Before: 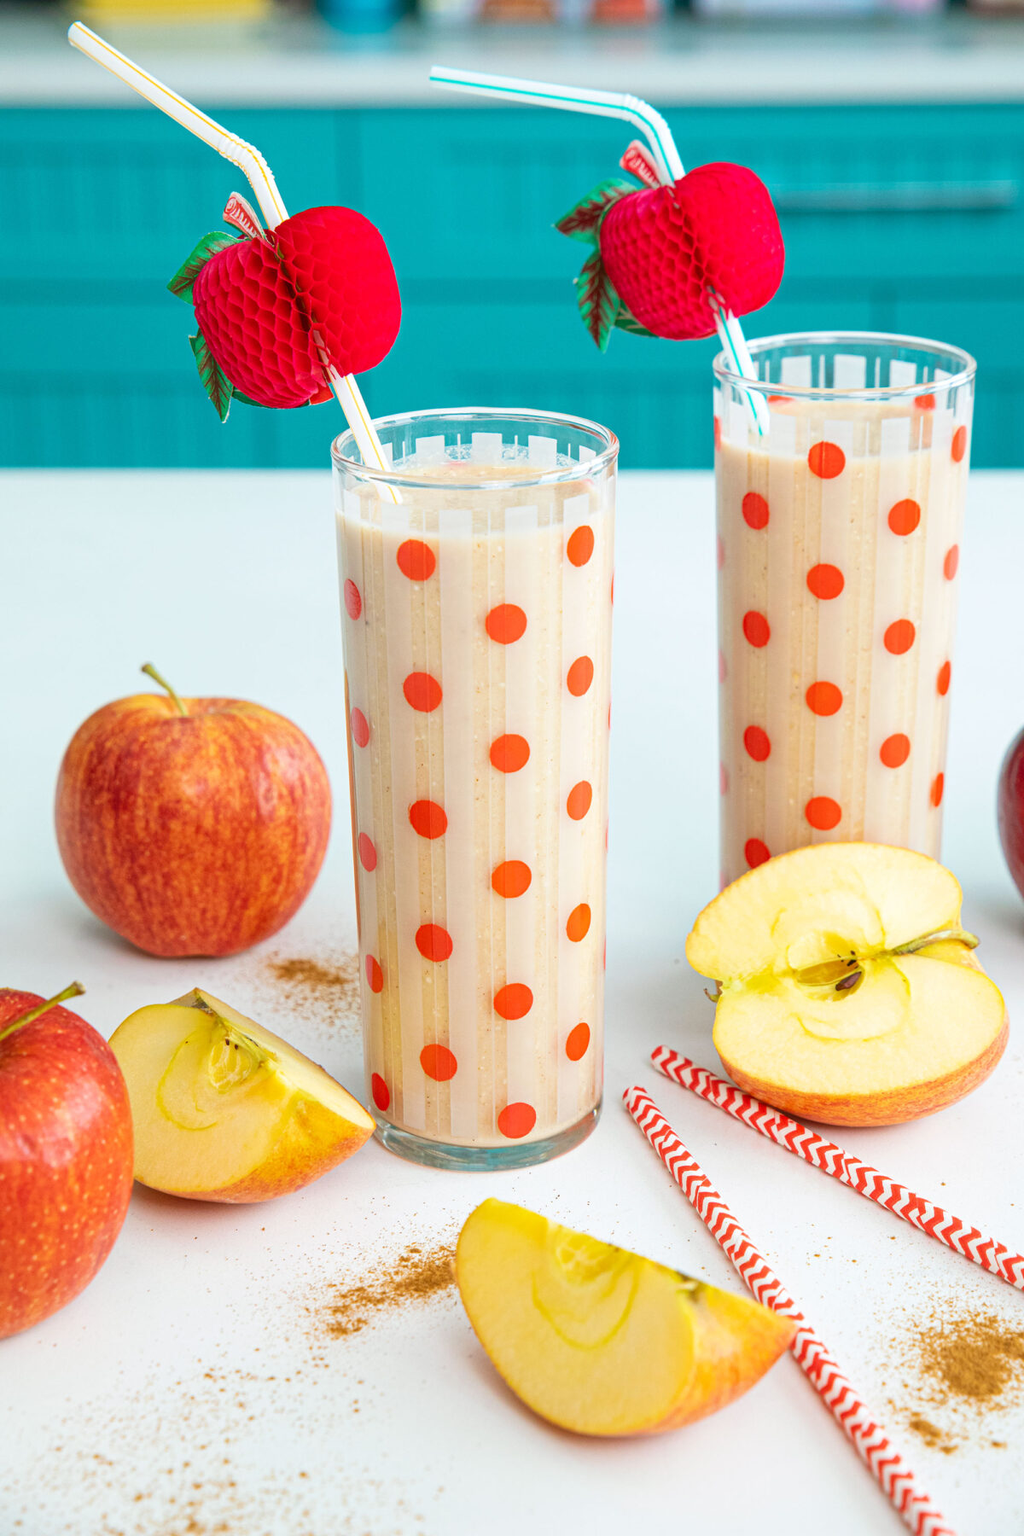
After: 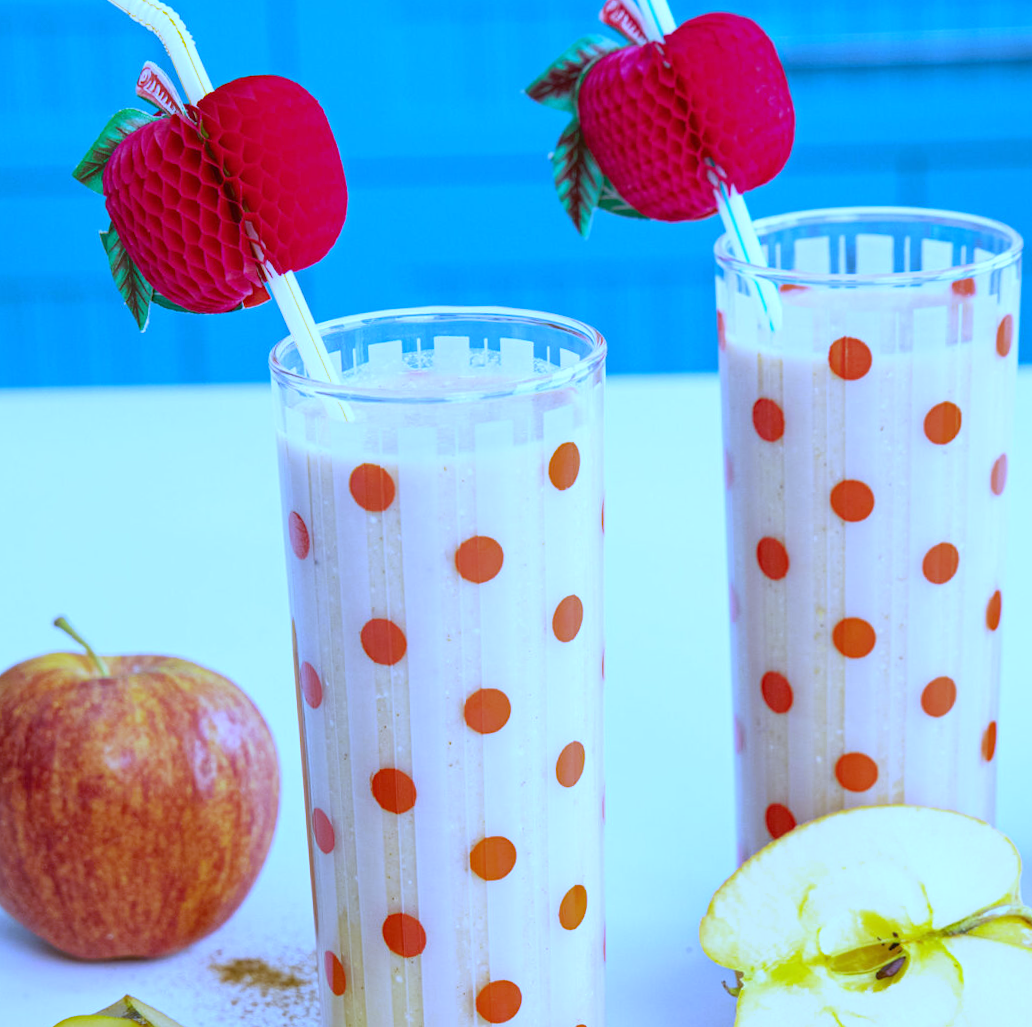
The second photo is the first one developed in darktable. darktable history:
white balance: red 0.766, blue 1.537
crop and rotate: left 9.345%, top 7.22%, right 4.982%, bottom 32.331%
rotate and perspective: rotation -1.42°, crop left 0.016, crop right 0.984, crop top 0.035, crop bottom 0.965
